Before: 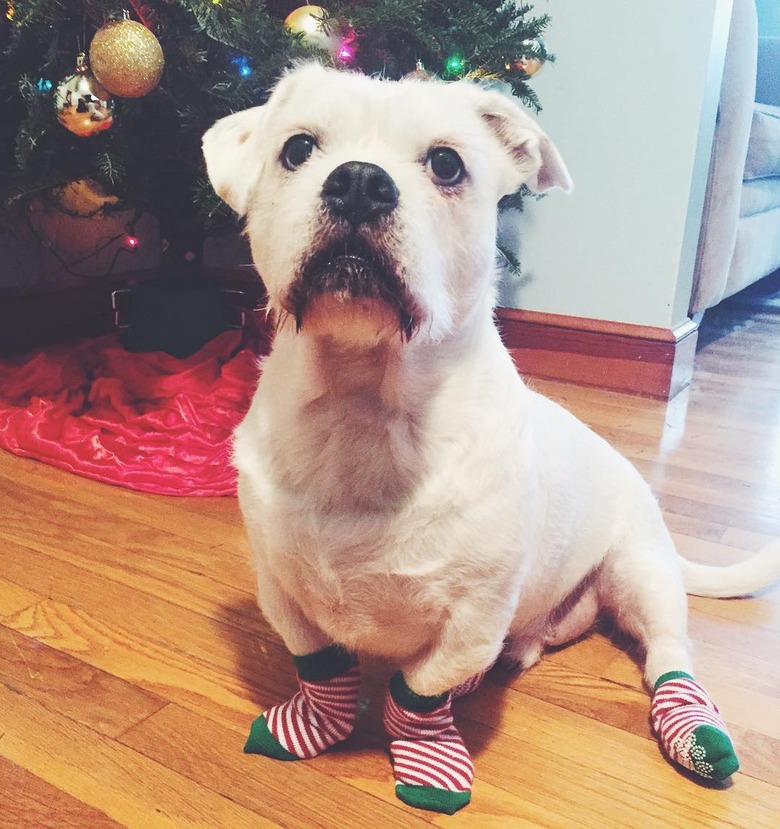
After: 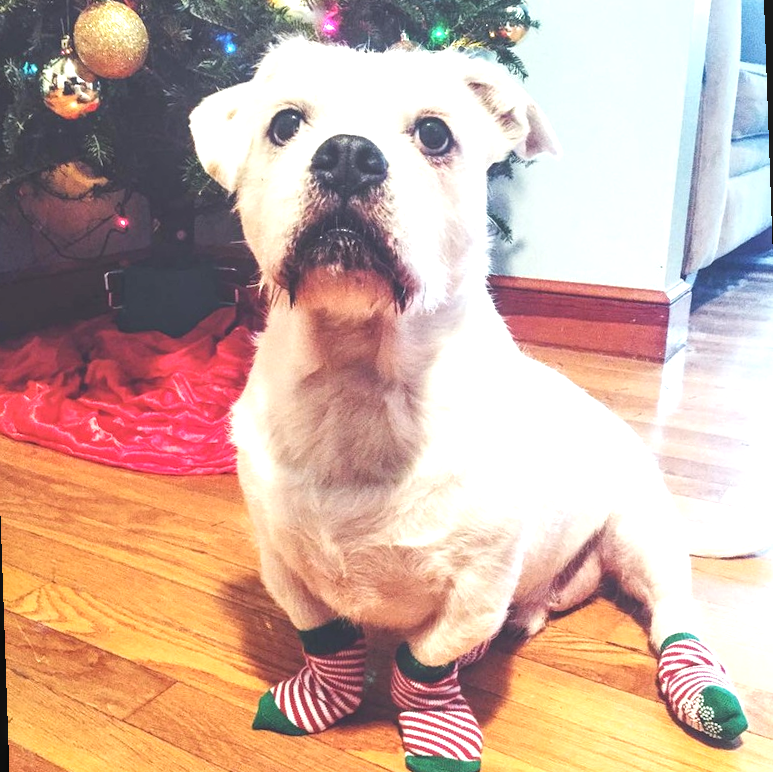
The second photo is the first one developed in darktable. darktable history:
local contrast: on, module defaults
exposure: black level correction 0, exposure 0.68 EV, compensate exposure bias true, compensate highlight preservation false
rotate and perspective: rotation -2°, crop left 0.022, crop right 0.978, crop top 0.049, crop bottom 0.951
